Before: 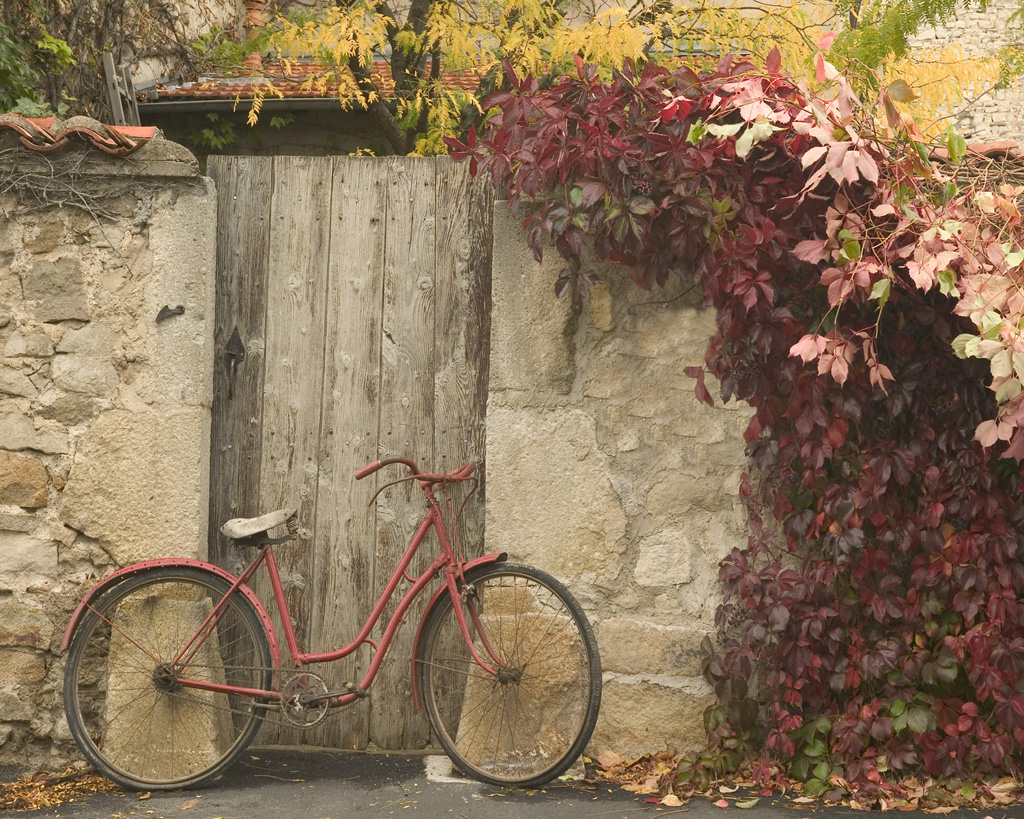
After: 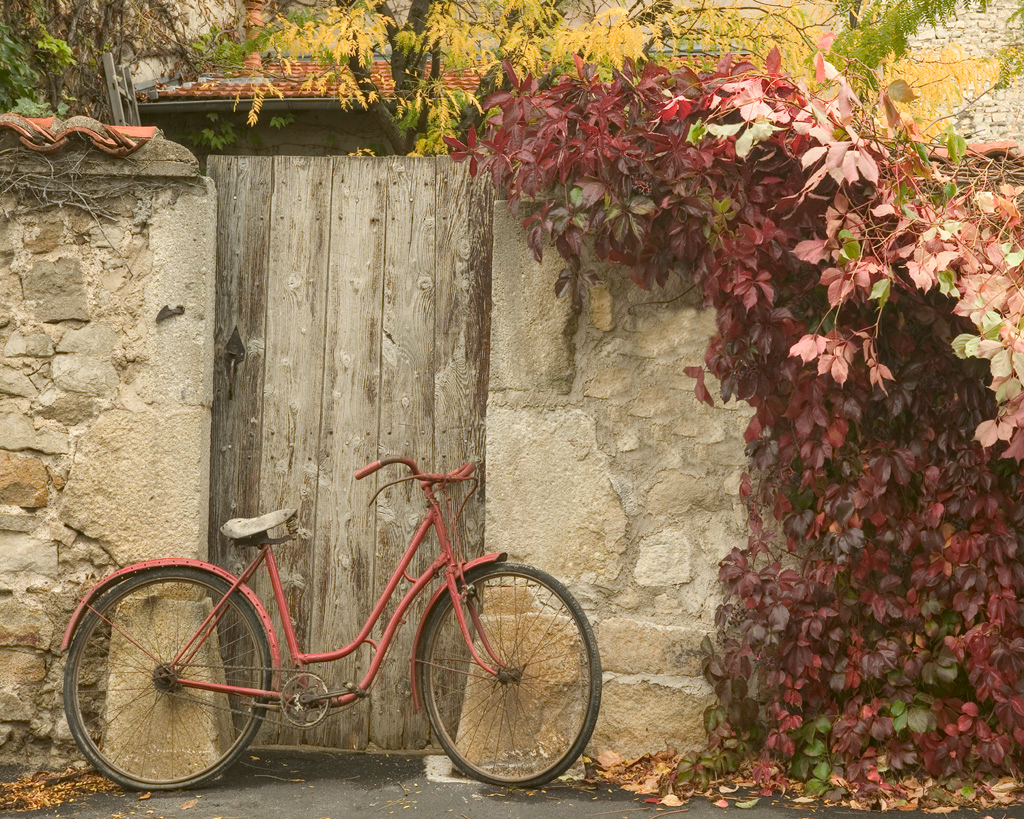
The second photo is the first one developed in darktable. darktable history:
local contrast: on, module defaults
color balance: lift [1.004, 1.002, 1.002, 0.998], gamma [1, 1.007, 1.002, 0.993], gain [1, 0.977, 1.013, 1.023], contrast -3.64%
